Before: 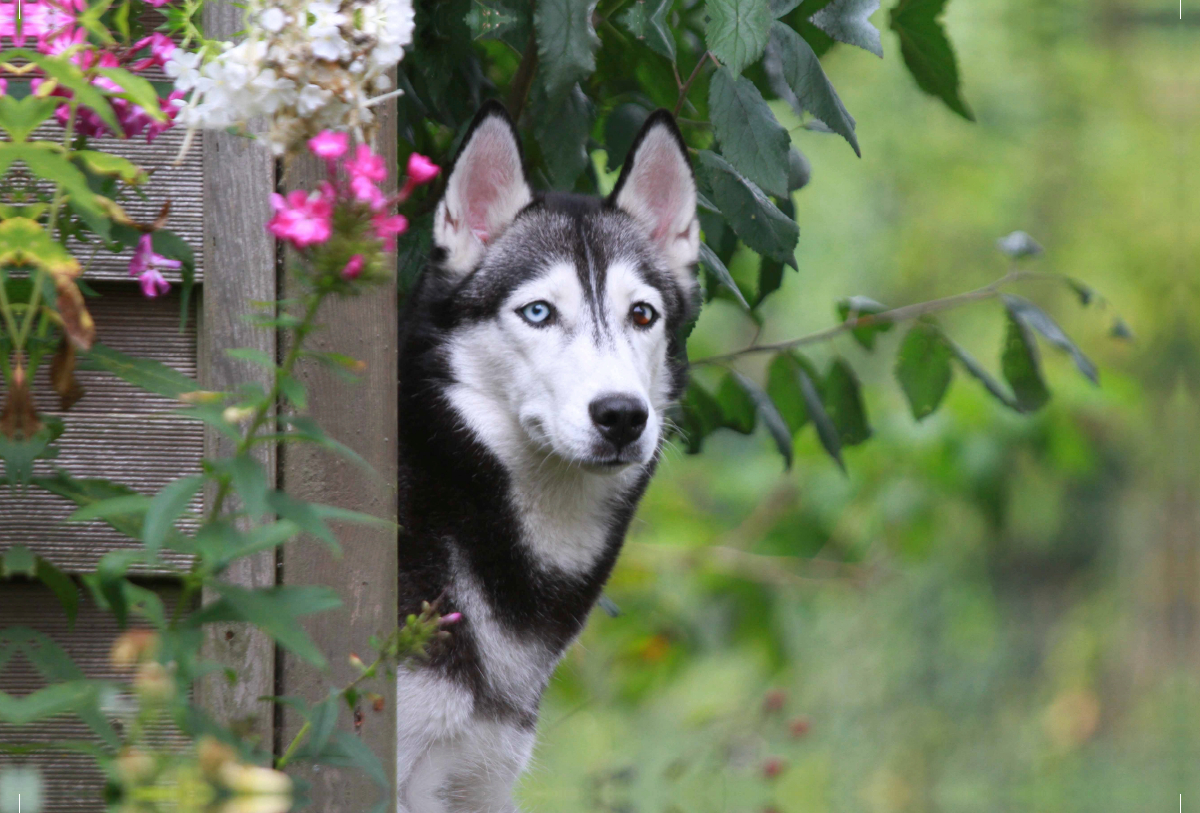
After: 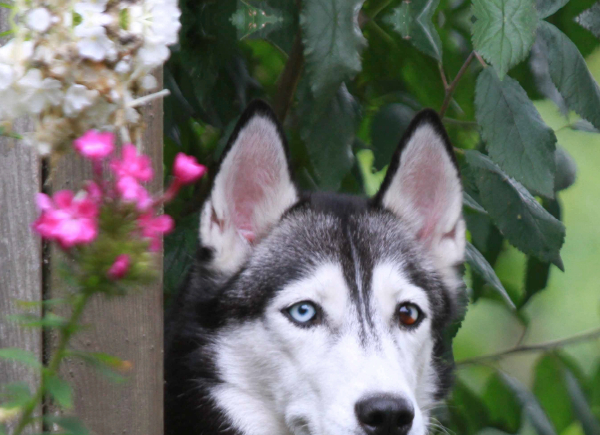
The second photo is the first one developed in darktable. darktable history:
crop: left 19.556%, right 30.401%, bottom 46.458%
rotate and perspective: automatic cropping off
